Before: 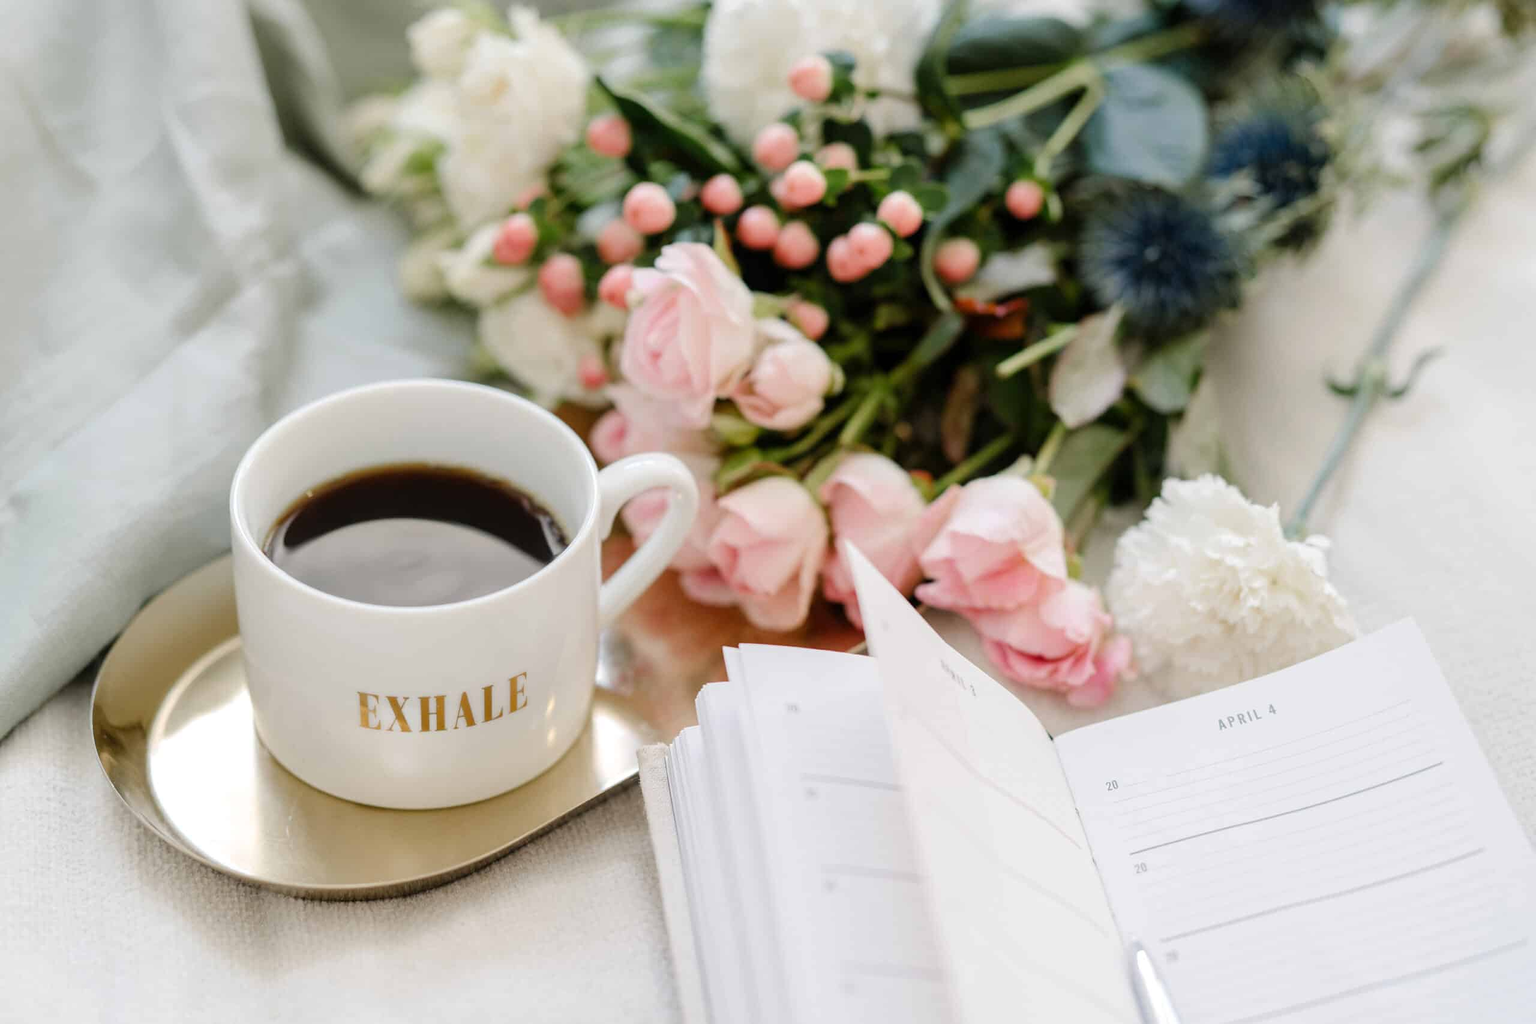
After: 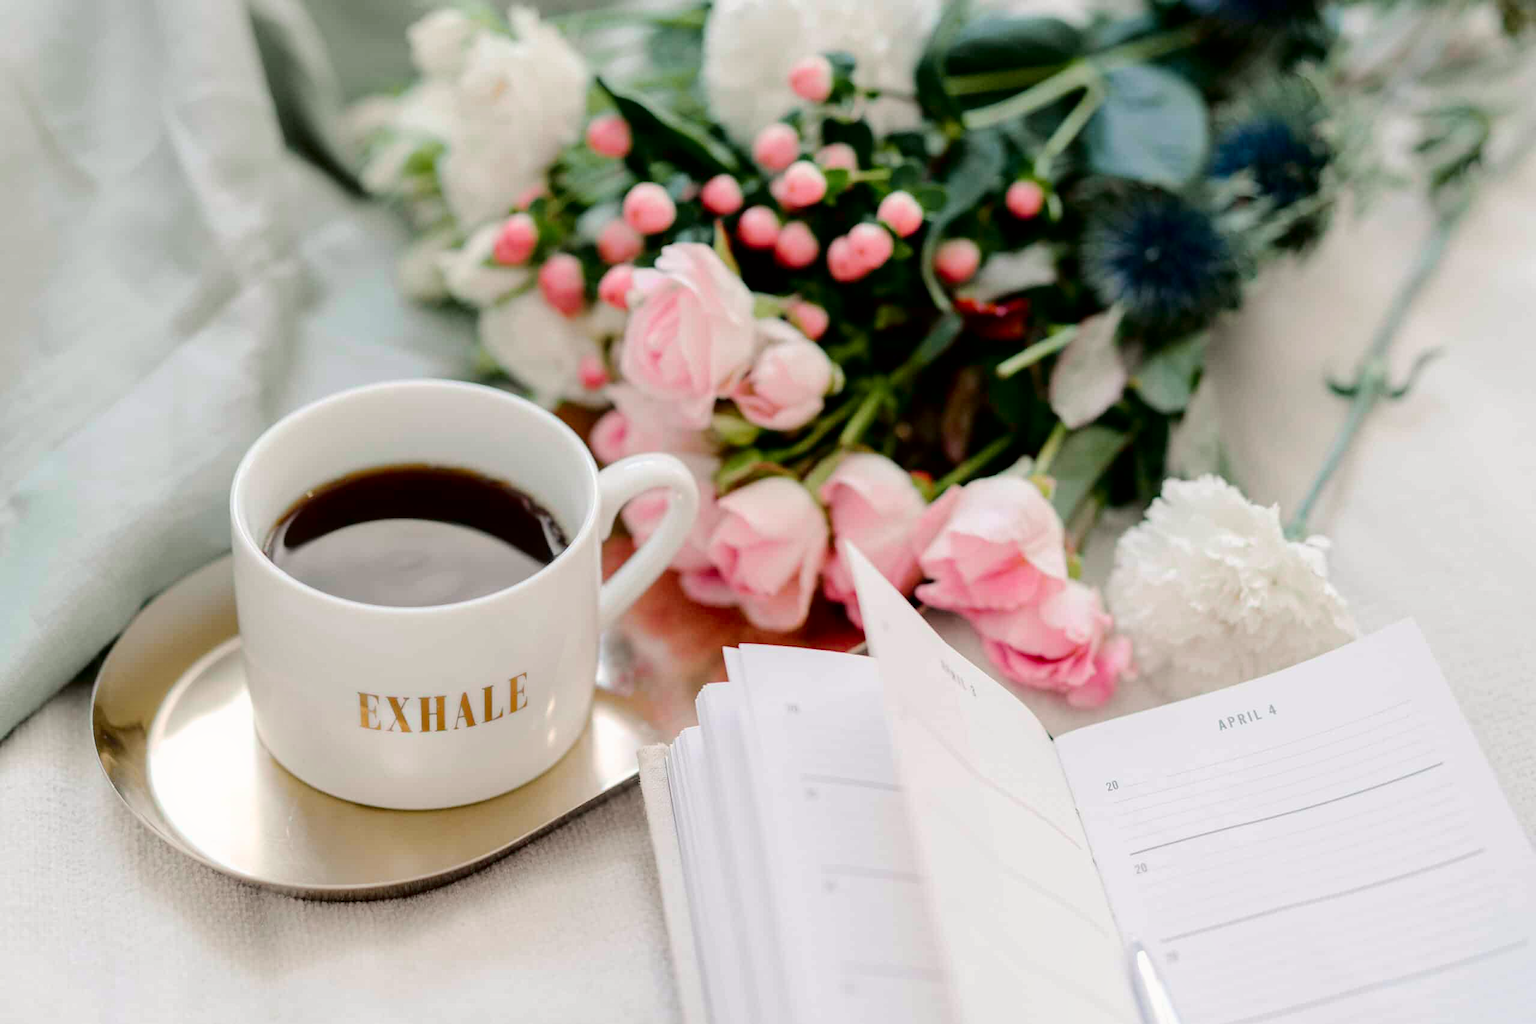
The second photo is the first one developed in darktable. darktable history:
tone curve: curves: ch0 [(0, 0) (0.068, 0.012) (0.183, 0.089) (0.341, 0.283) (0.547, 0.532) (0.828, 0.815) (1, 0.983)]; ch1 [(0, 0) (0.23, 0.166) (0.34, 0.308) (0.371, 0.337) (0.429, 0.411) (0.477, 0.462) (0.499, 0.5) (0.529, 0.537) (0.559, 0.582) (0.743, 0.798) (1, 1)]; ch2 [(0, 0) (0.431, 0.414) (0.498, 0.503) (0.524, 0.528) (0.568, 0.546) (0.6, 0.597) (0.634, 0.645) (0.728, 0.742) (1, 1)], color space Lab, independent channels, preserve colors none
bloom: size 13.65%, threshold 98.39%, strength 4.82%
